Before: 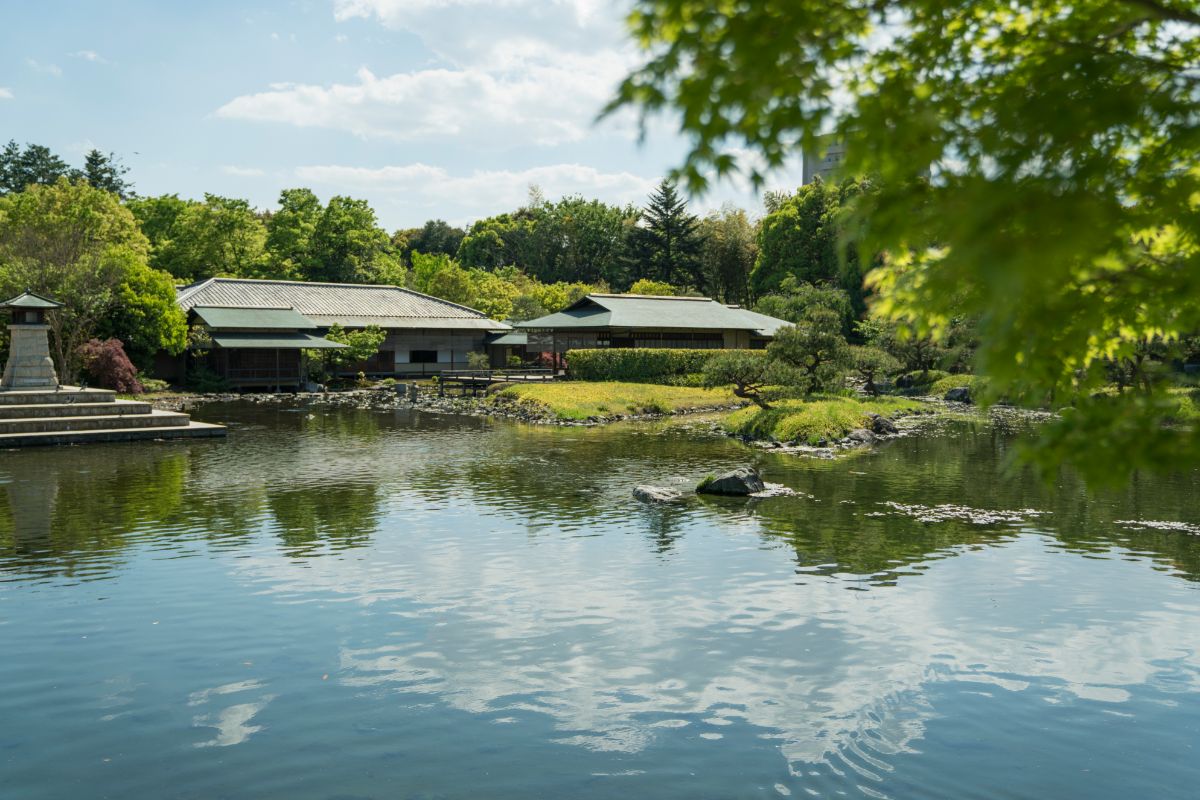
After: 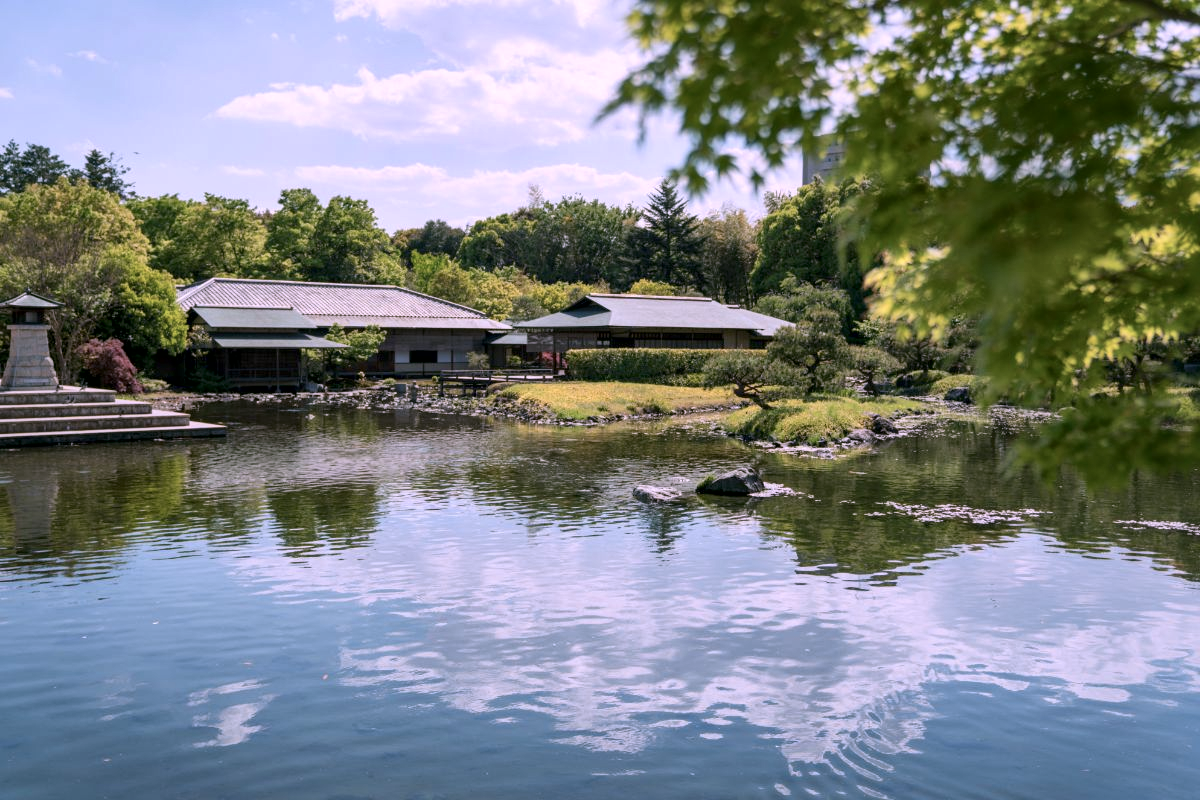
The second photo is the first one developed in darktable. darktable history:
color correction: highlights a* 15.46, highlights b* -20.56
local contrast: mode bilateral grid, contrast 20, coarseness 50, detail 148%, midtone range 0.2
